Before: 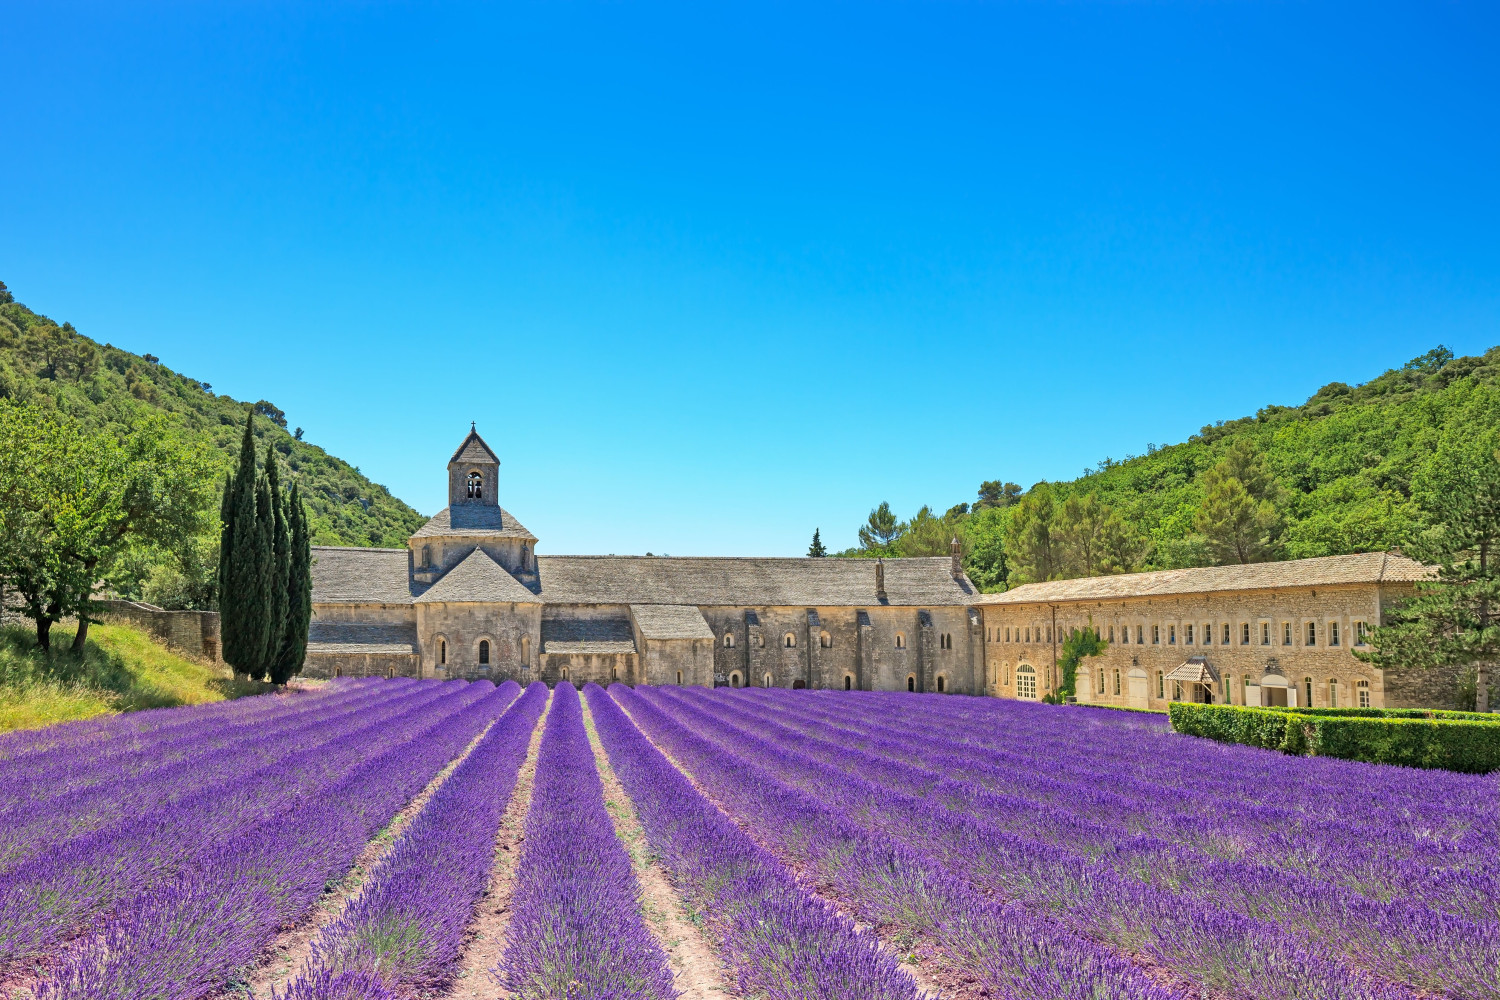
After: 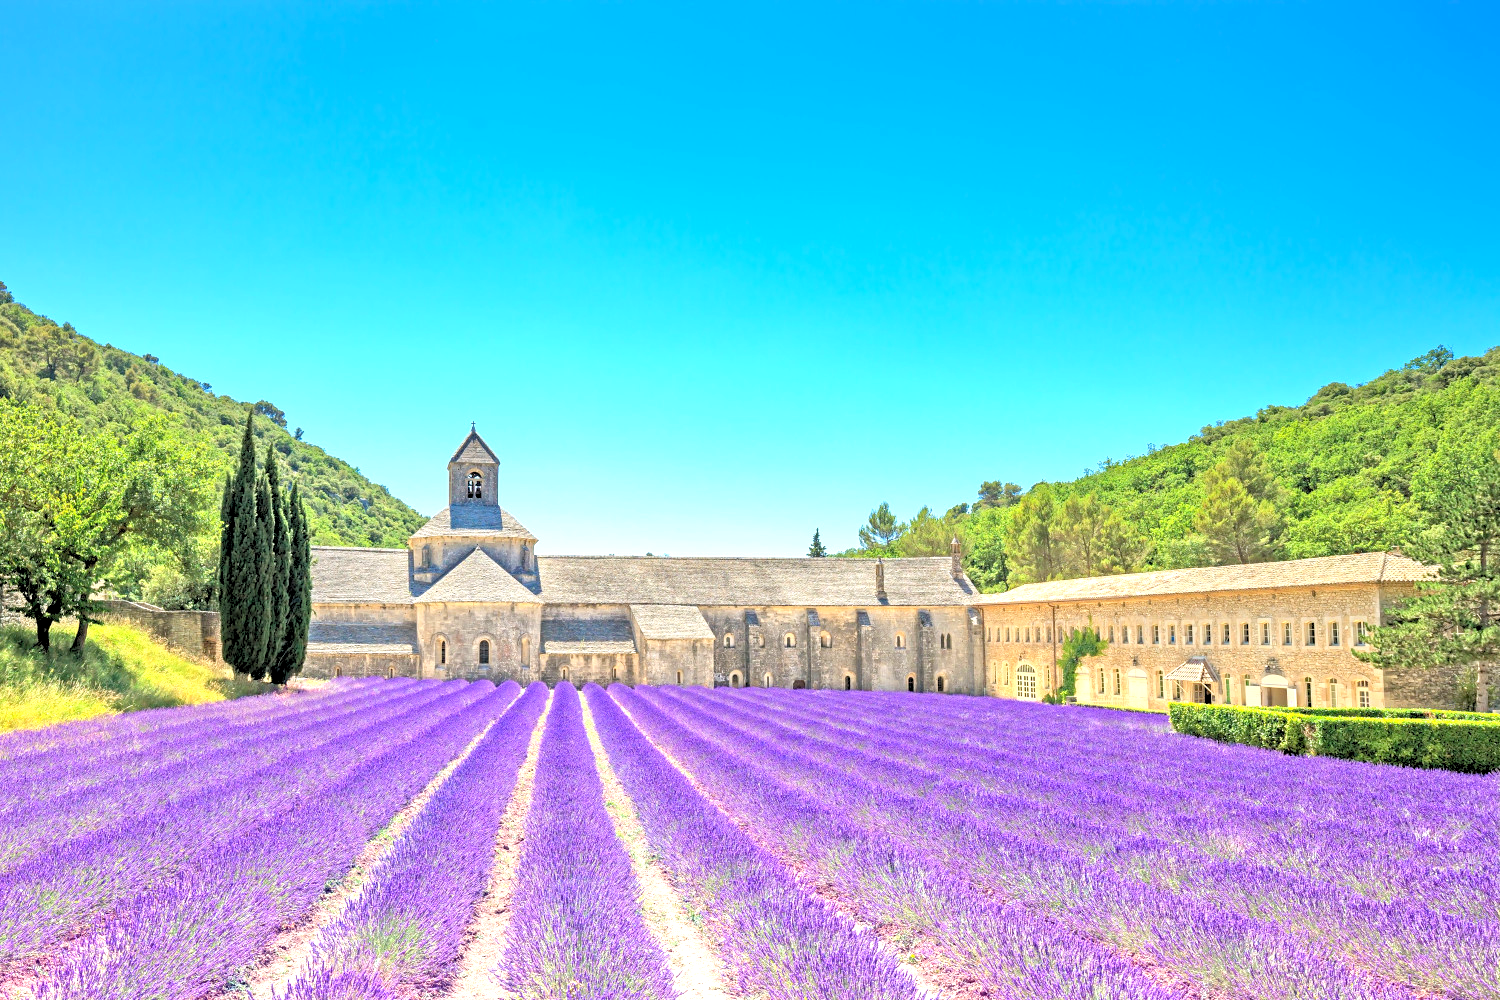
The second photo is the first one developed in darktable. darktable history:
rgb levels: preserve colors sum RGB, levels [[0.038, 0.433, 0.934], [0, 0.5, 1], [0, 0.5, 1]]
exposure: black level correction 0.001, exposure 1.646 EV, compensate exposure bias true, compensate highlight preservation false
graduated density: rotation 5.63°, offset 76.9
